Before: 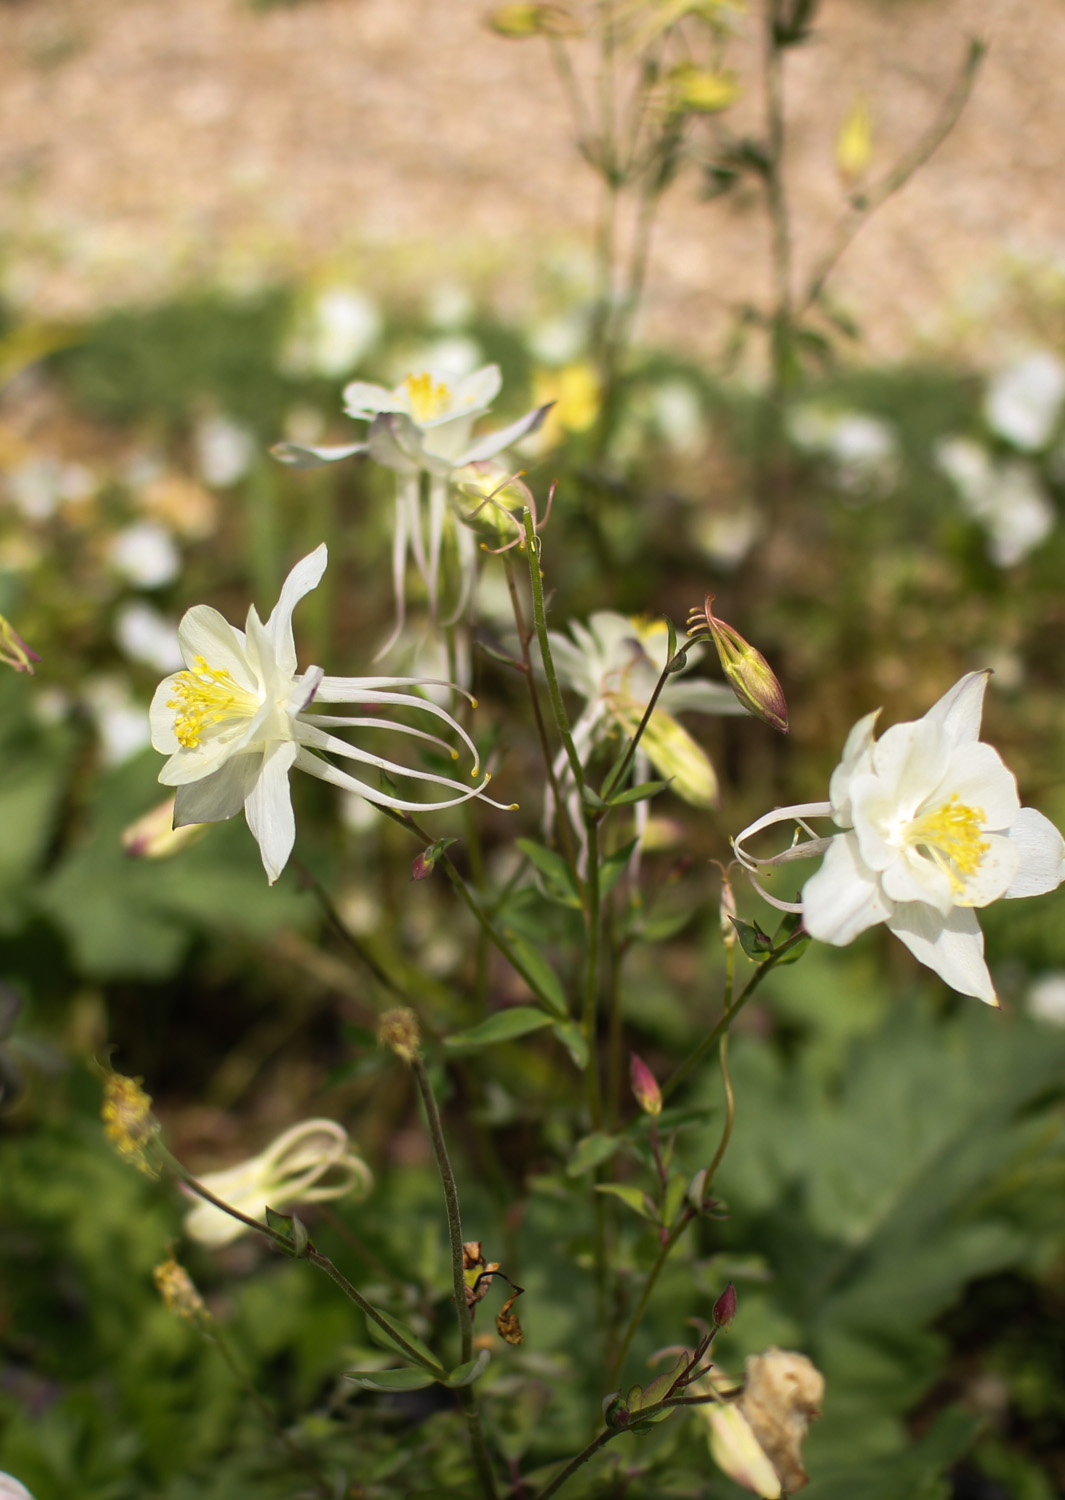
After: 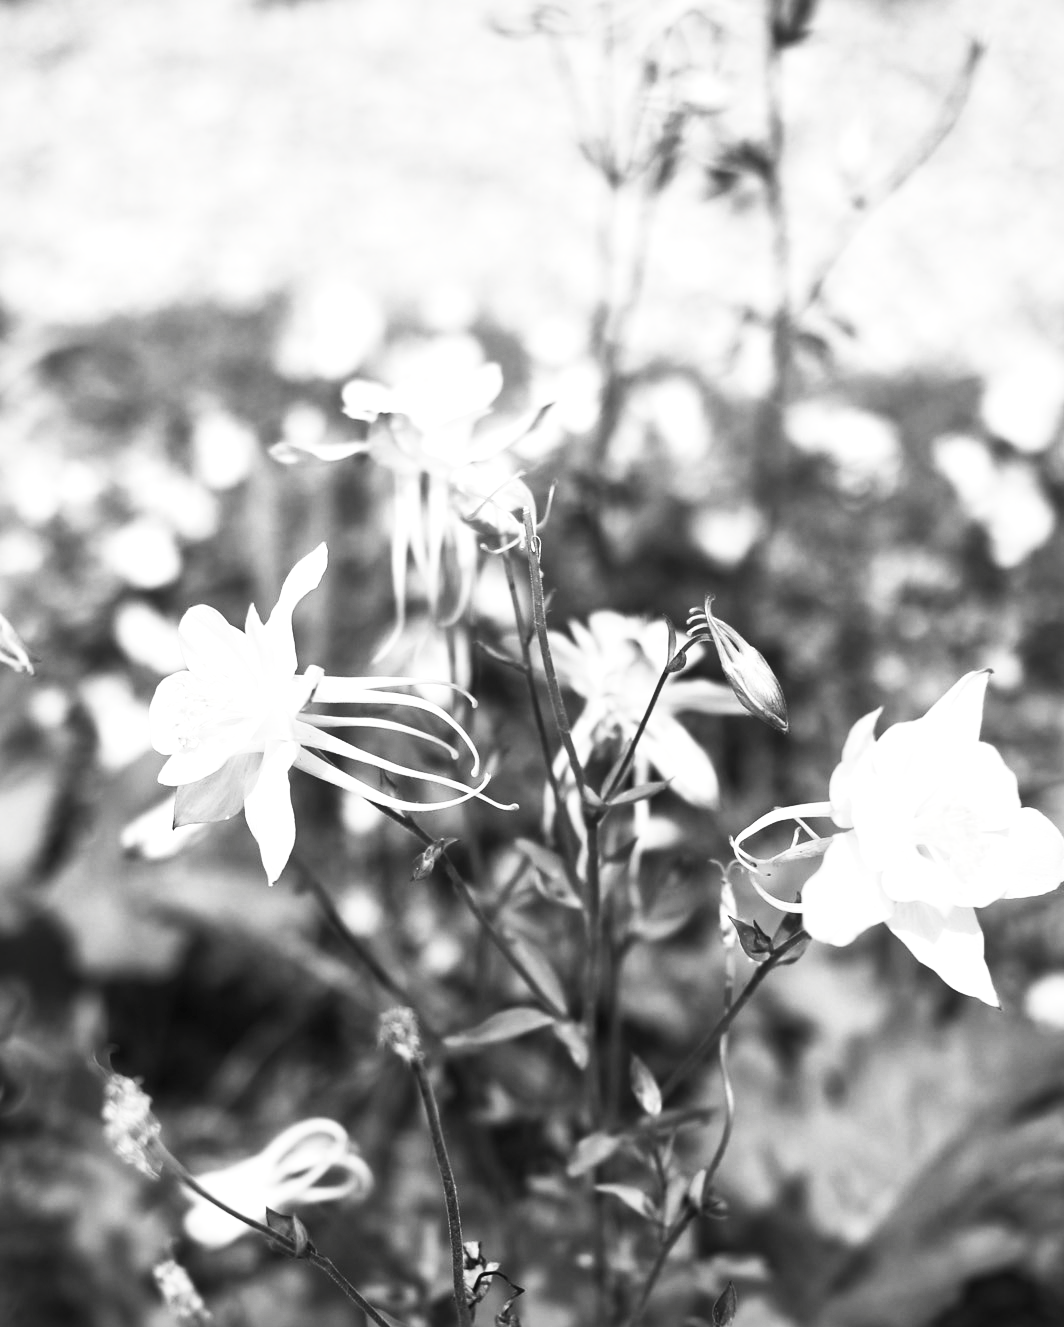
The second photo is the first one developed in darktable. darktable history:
local contrast: mode bilateral grid, contrast 19, coarseness 50, detail 138%, midtone range 0.2
crop and rotate: top 0%, bottom 11.527%
exposure: exposure 0.21 EV, compensate highlight preservation false
contrast brightness saturation: contrast 0.523, brightness 0.479, saturation -0.994
